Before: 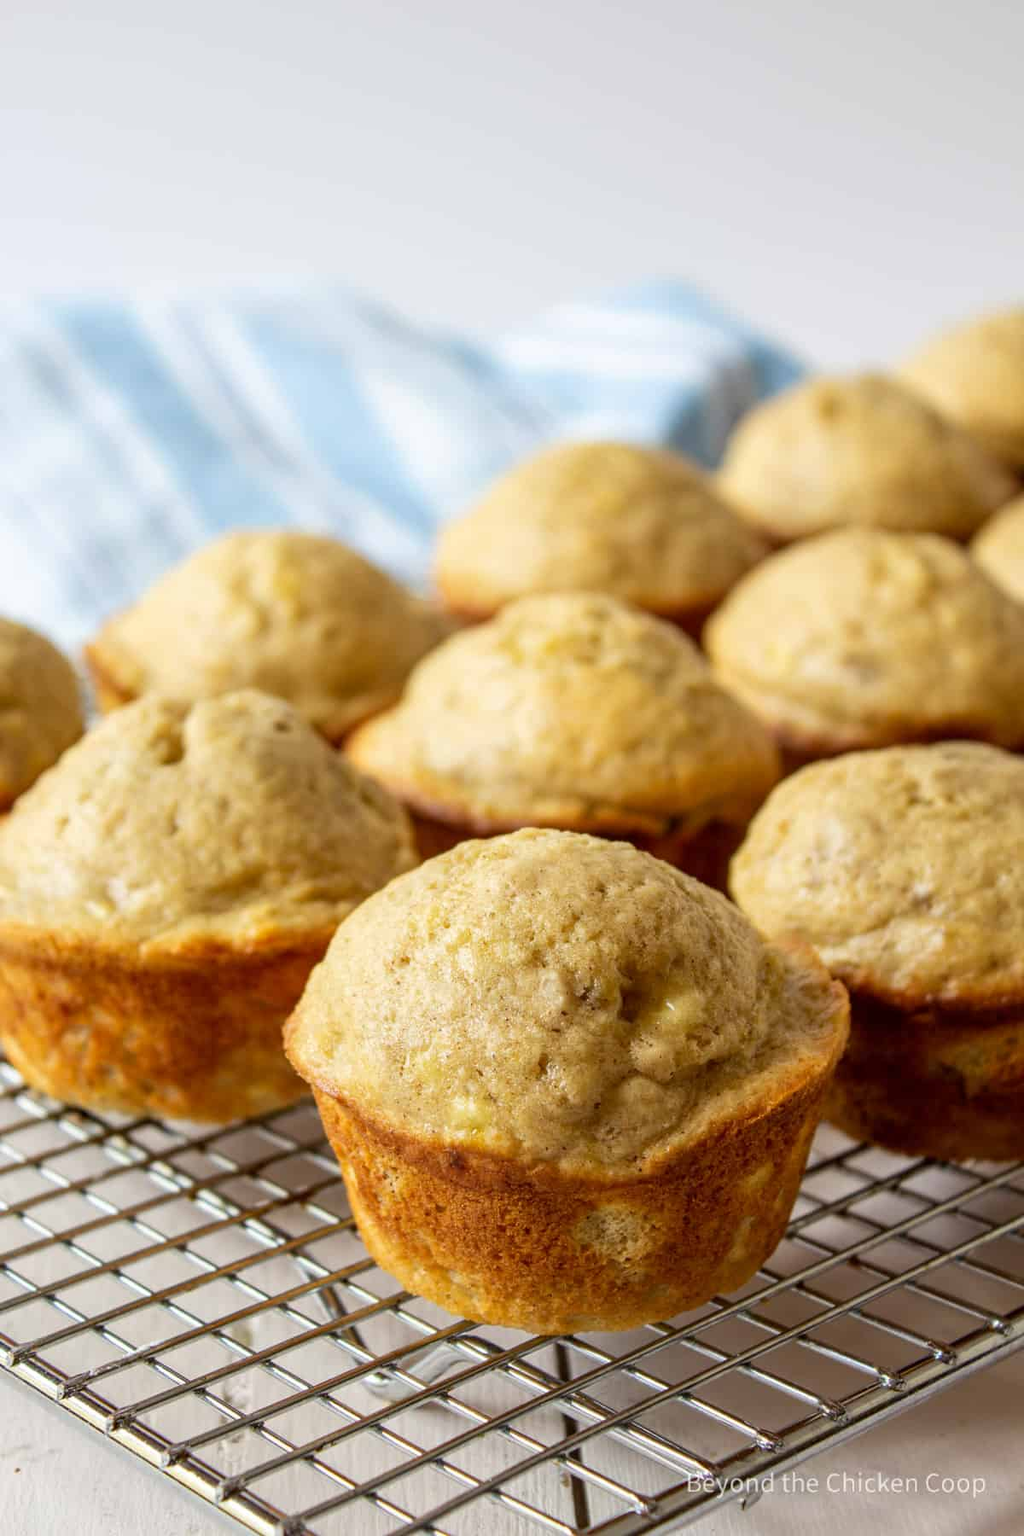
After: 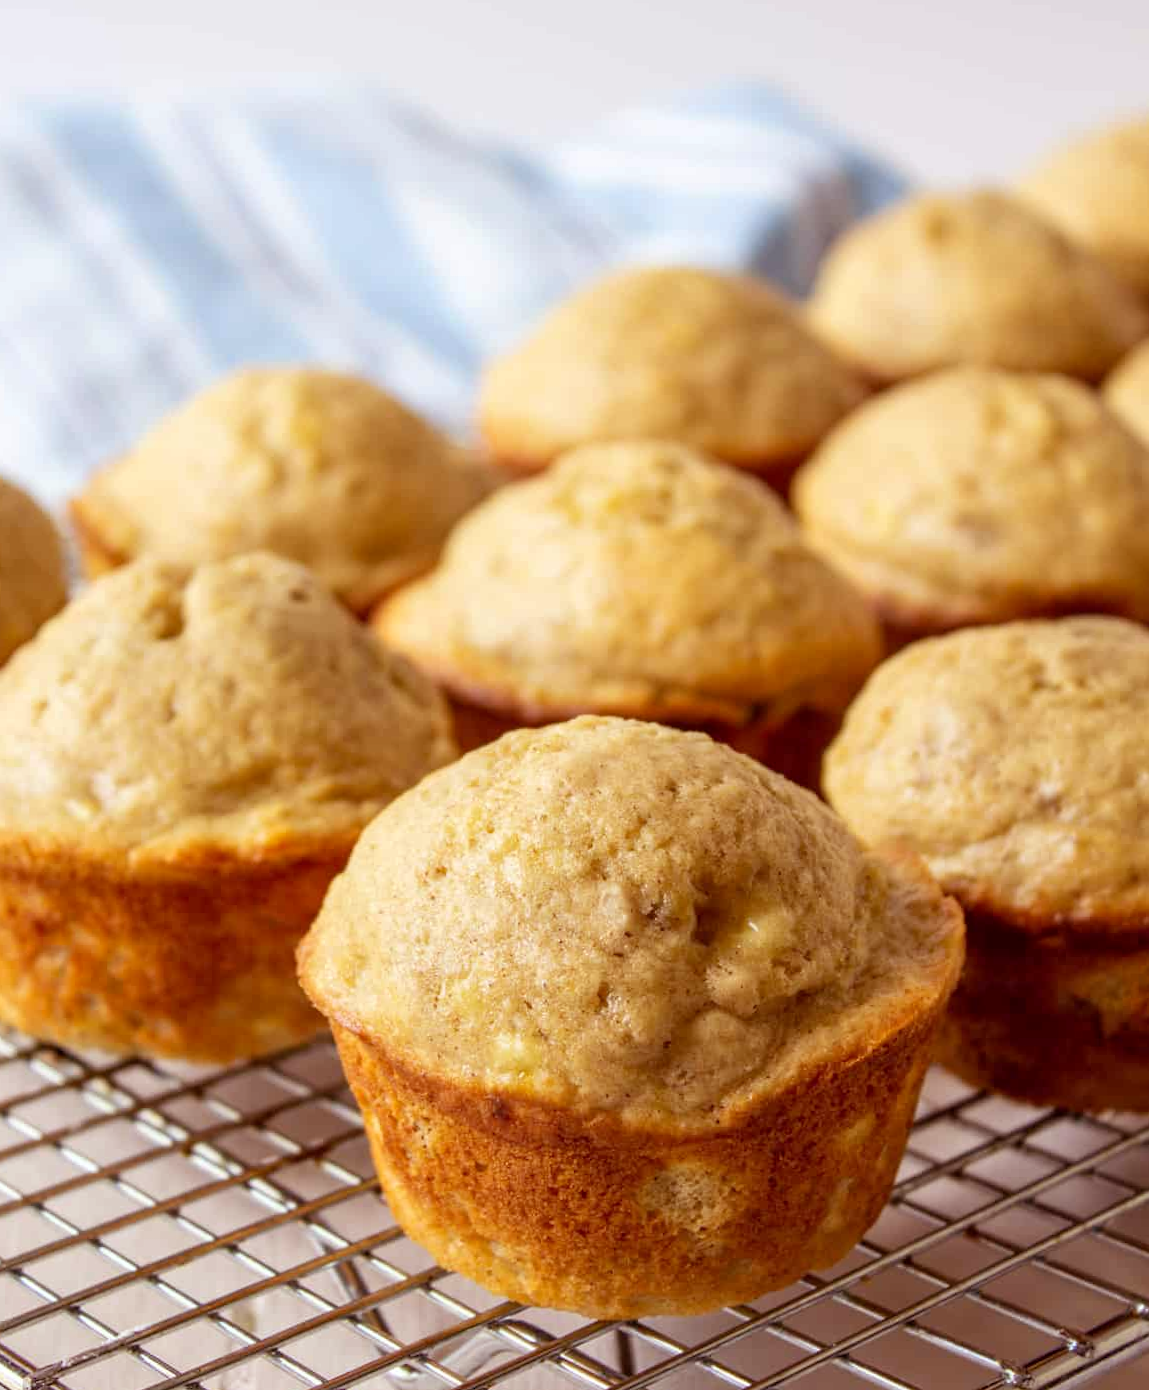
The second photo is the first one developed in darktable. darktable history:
rotate and perspective: rotation 0.226°, lens shift (vertical) -0.042, crop left 0.023, crop right 0.982, crop top 0.006, crop bottom 0.994
rgb levels: mode RGB, independent channels, levels [[0, 0.474, 1], [0, 0.5, 1], [0, 0.5, 1]]
crop and rotate: left 1.814%, top 12.818%, right 0.25%, bottom 9.225%
